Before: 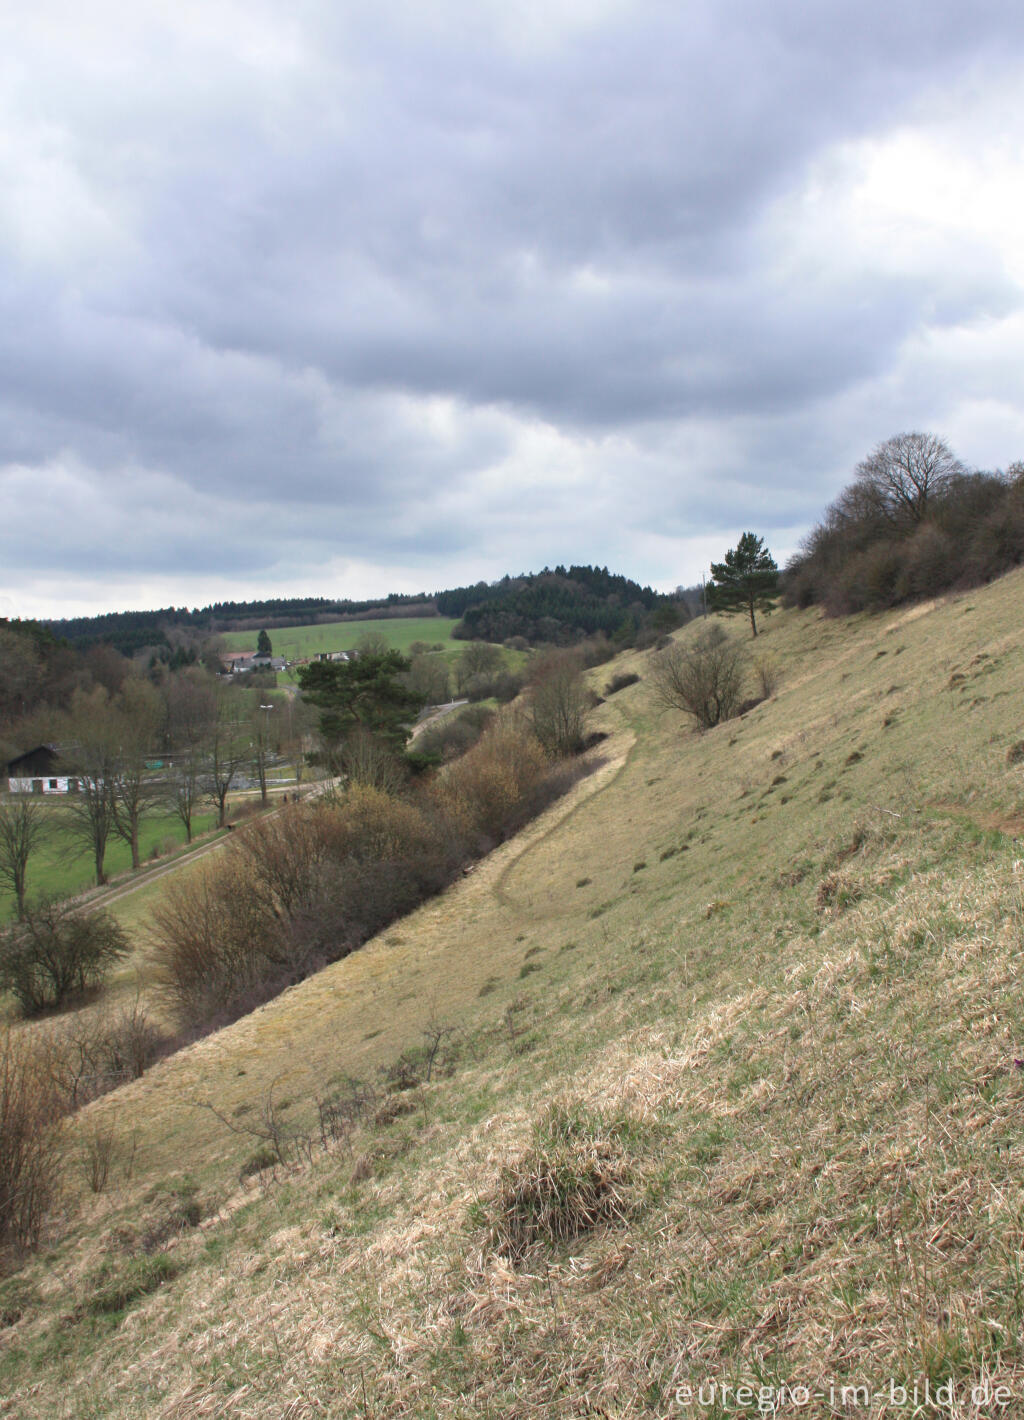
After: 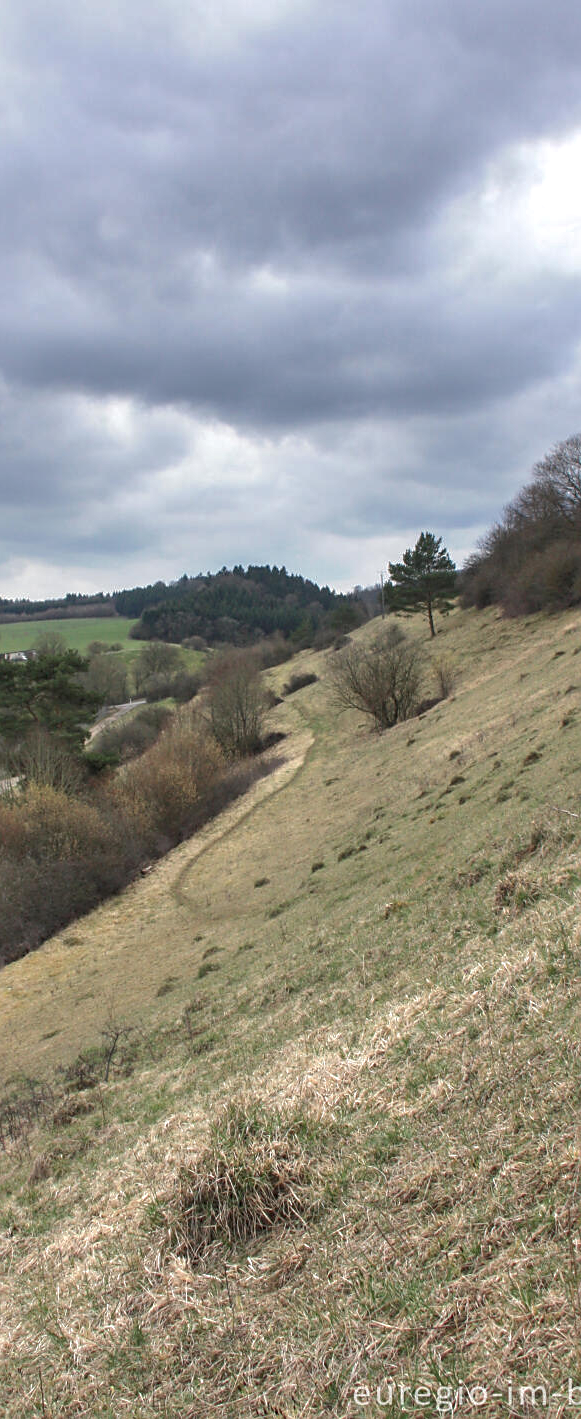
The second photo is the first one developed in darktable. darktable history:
crop: left 31.521%, top 0.005%, right 11.69%
sharpen: radius 1.869, amount 0.415, threshold 1.515
contrast brightness saturation: saturation -0.06
local contrast: on, module defaults
shadows and highlights: on, module defaults
